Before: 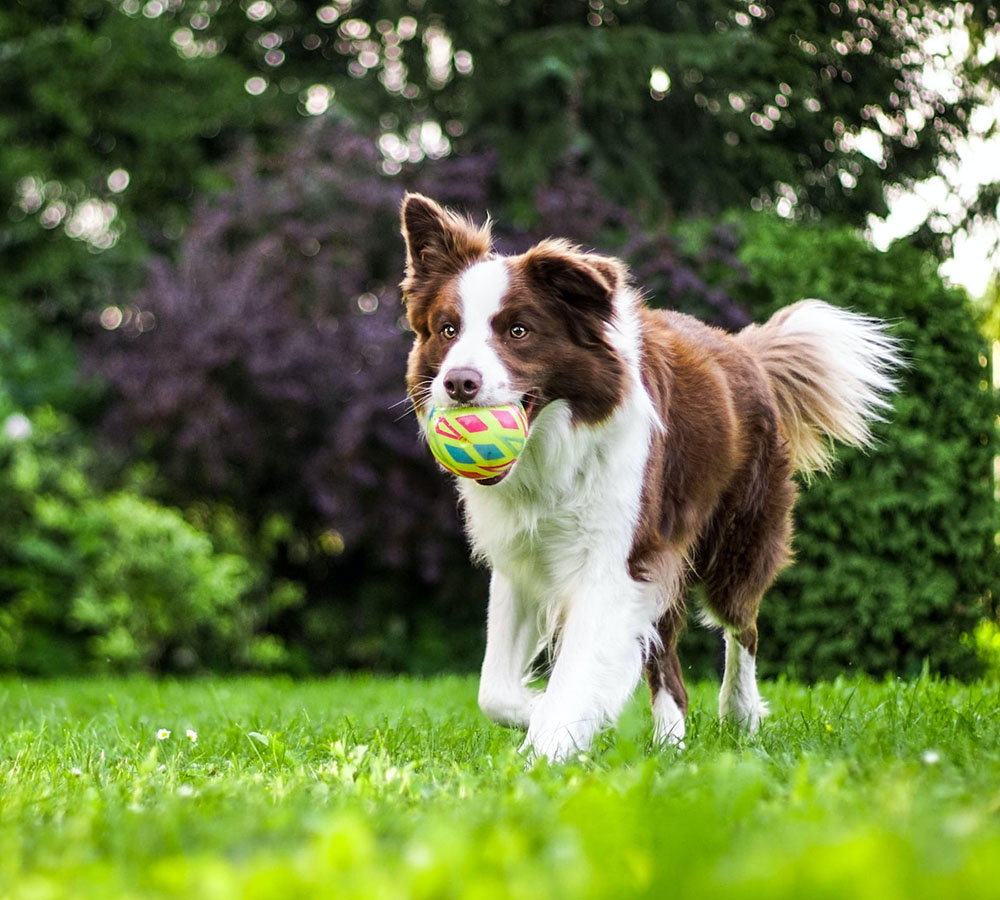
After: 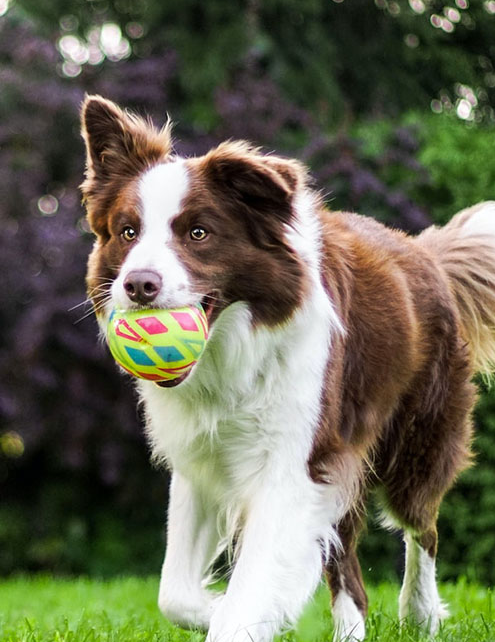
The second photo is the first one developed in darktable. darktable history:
crop: left 32.075%, top 10.976%, right 18.355%, bottom 17.596%
